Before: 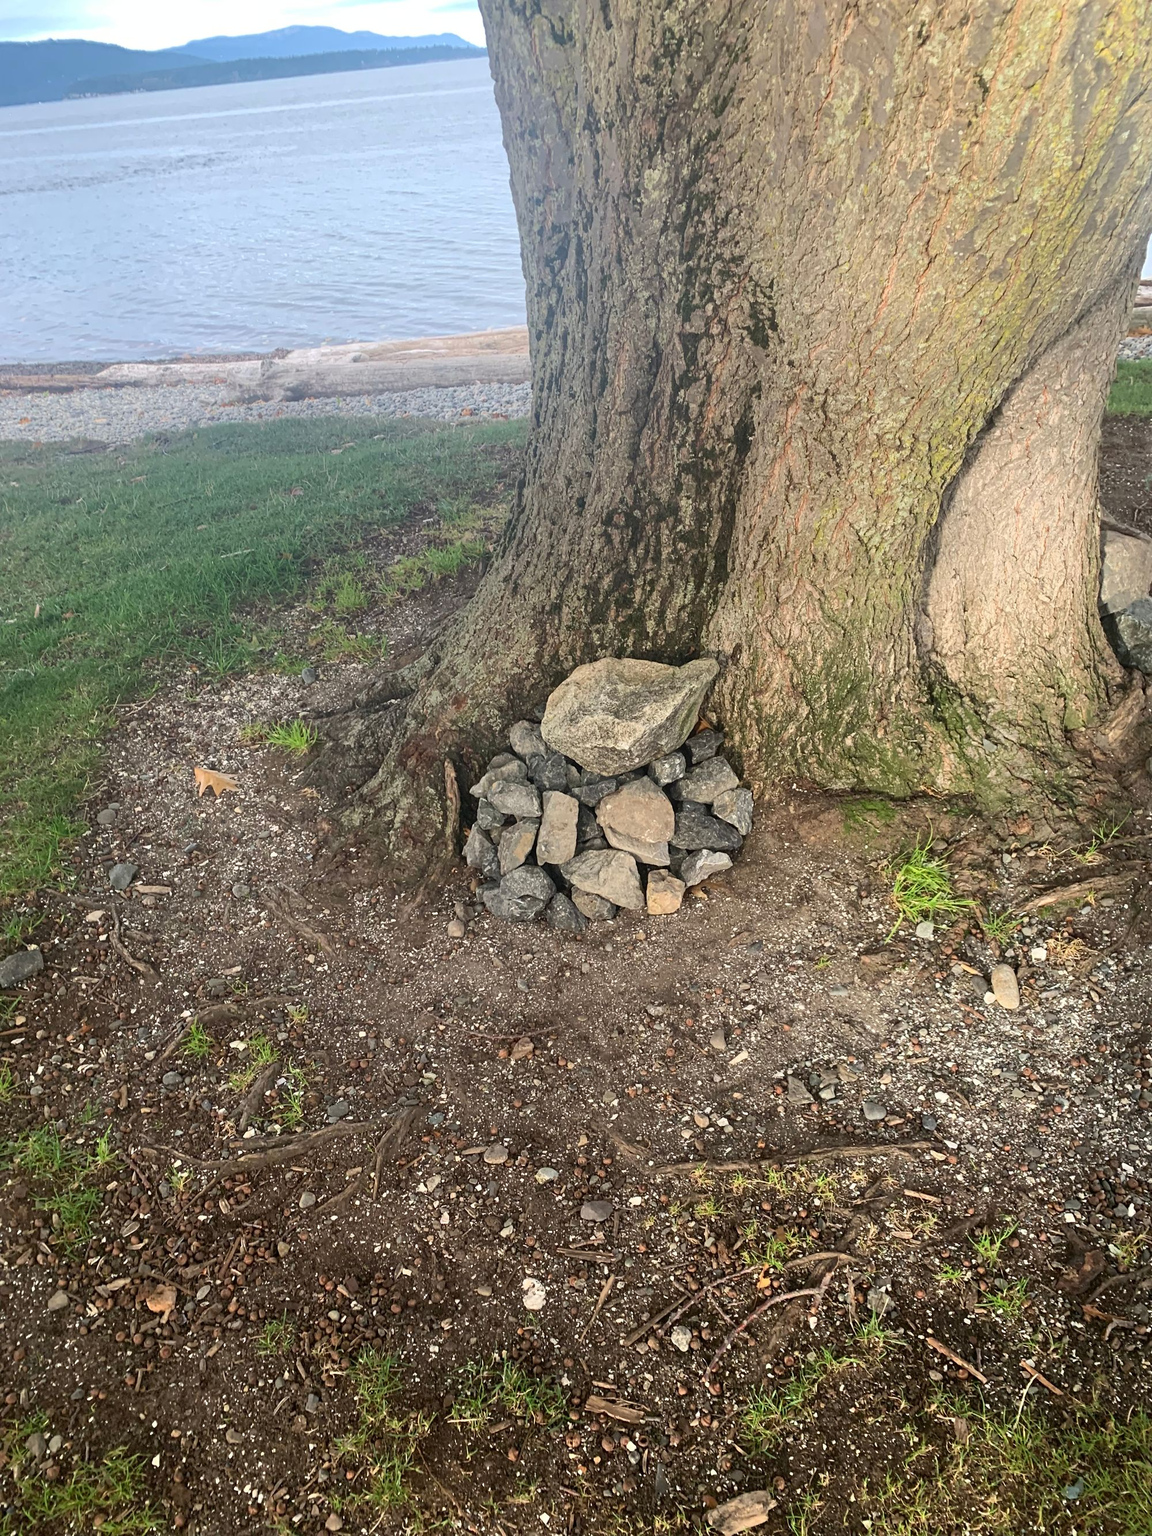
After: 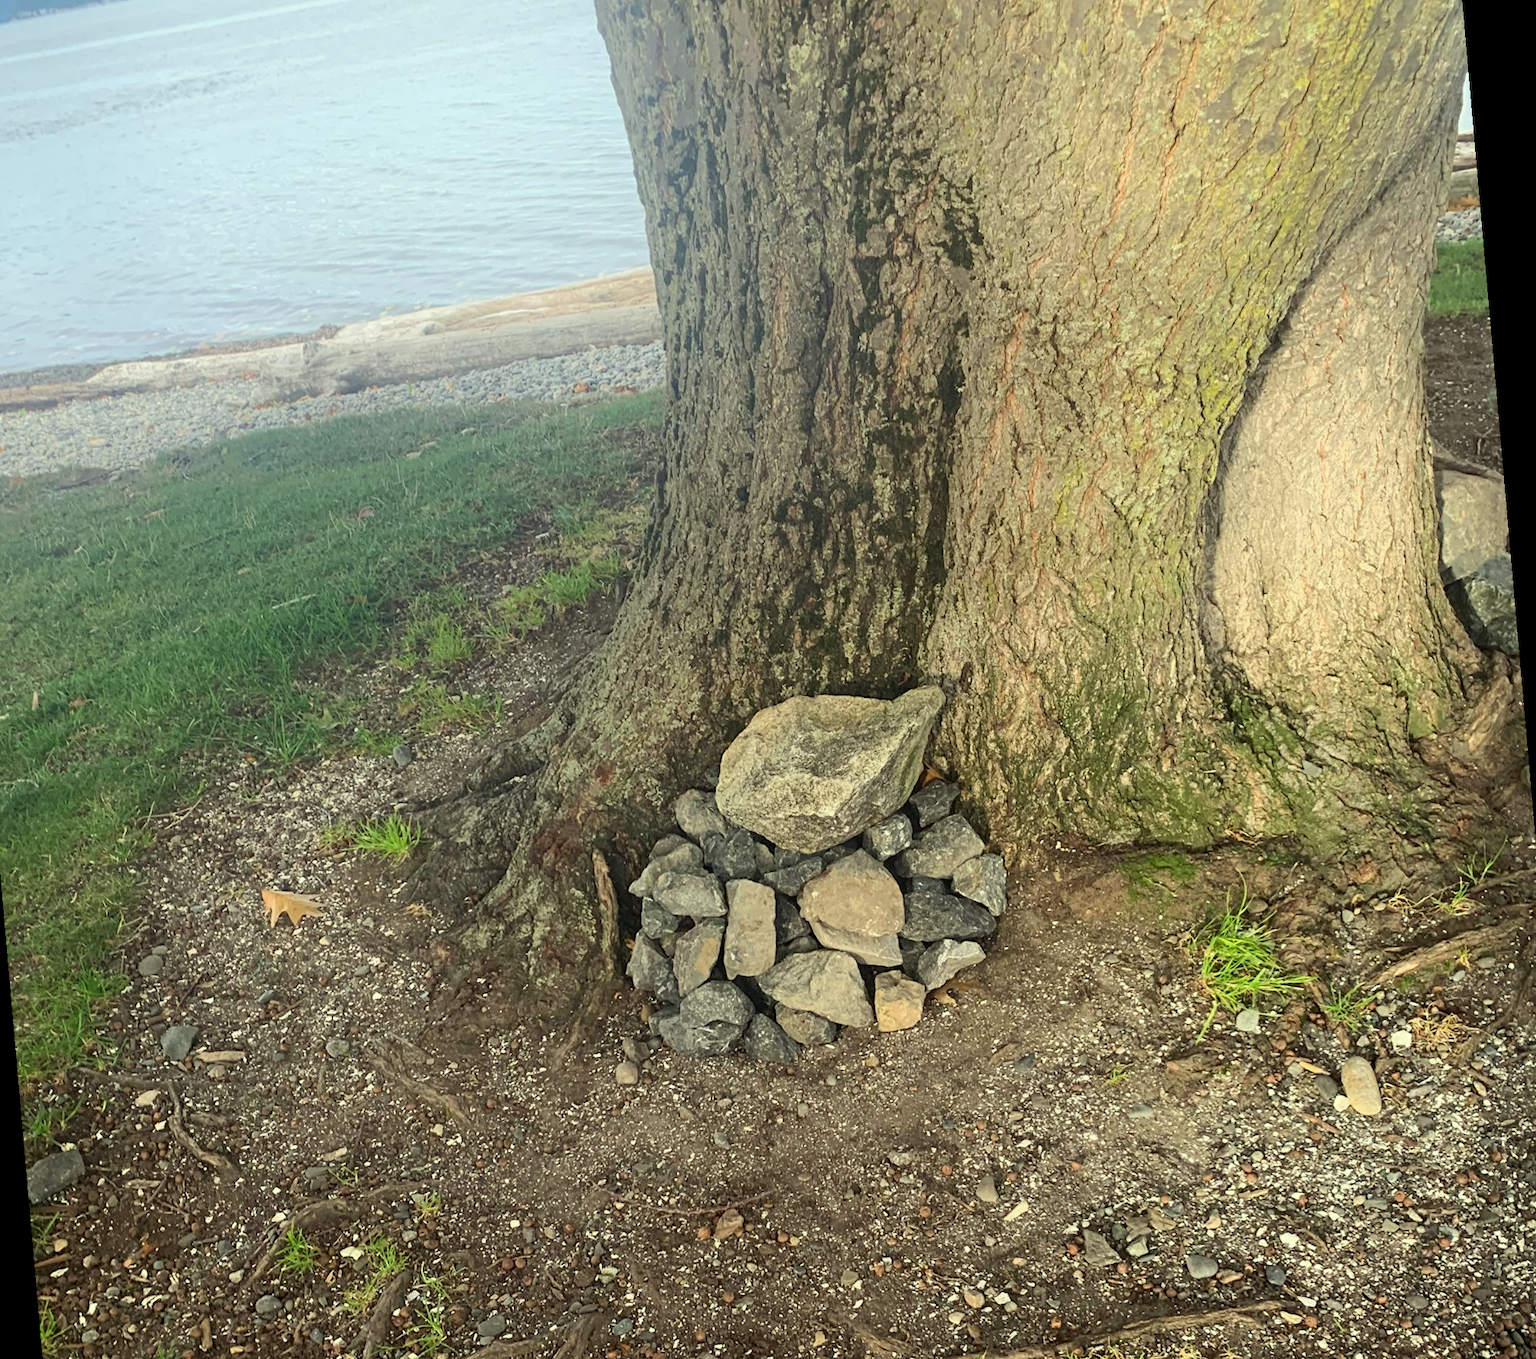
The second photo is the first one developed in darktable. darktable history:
crop: bottom 19.644%
shadows and highlights: shadows -23.08, highlights 46.15, soften with gaussian
color correction: highlights a* -5.94, highlights b* 11.19
rotate and perspective: rotation -5°, crop left 0.05, crop right 0.952, crop top 0.11, crop bottom 0.89
